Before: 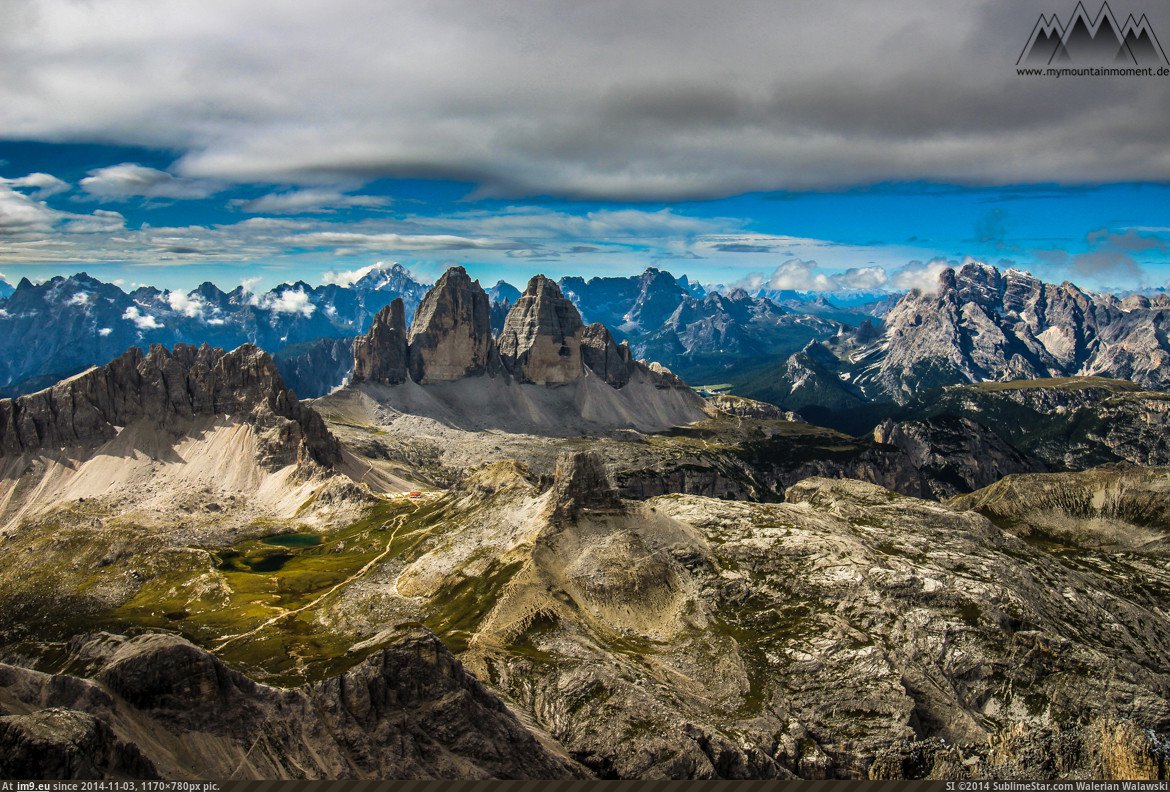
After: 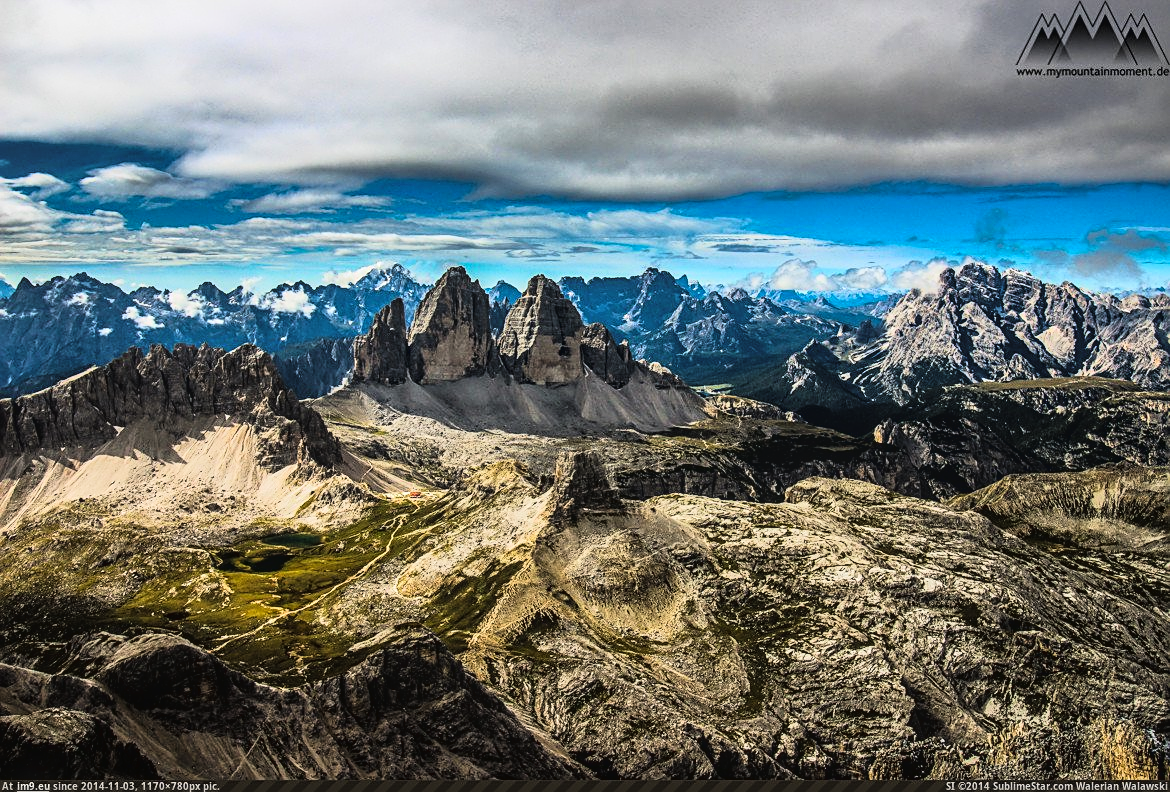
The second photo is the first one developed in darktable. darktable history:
local contrast: detail 110%
tone curve: curves: ch0 [(0.016, 0.011) (0.084, 0.026) (0.469, 0.508) (0.721, 0.862) (1, 1)], color space Lab, linked channels, preserve colors none
sharpen: on, module defaults
